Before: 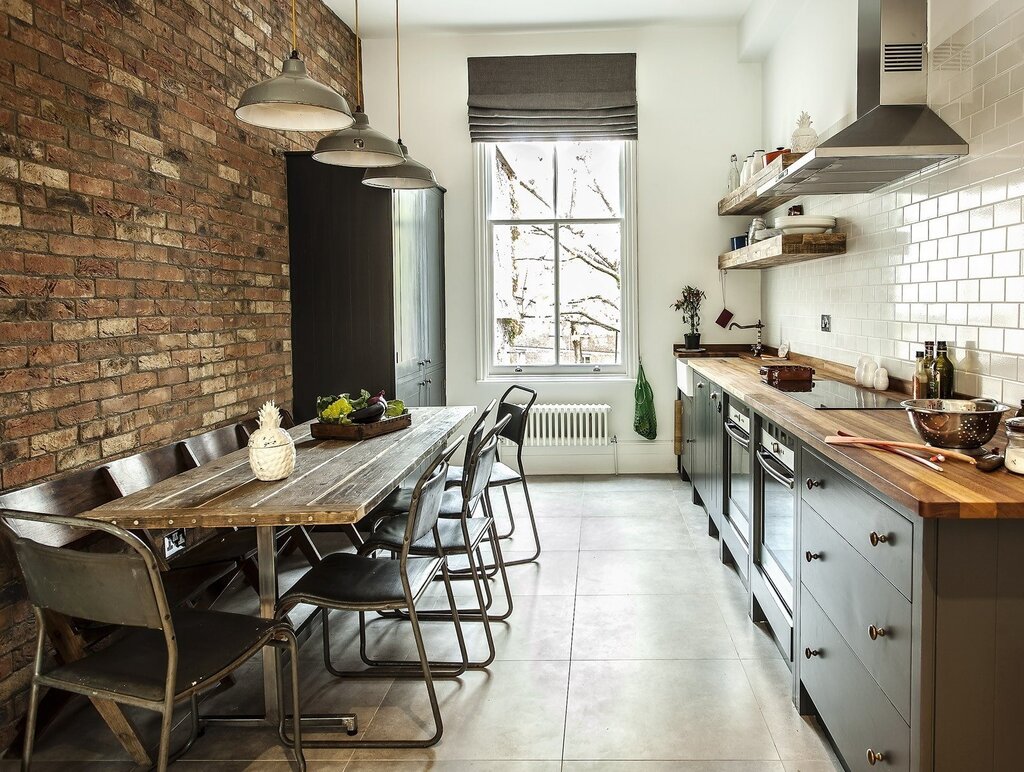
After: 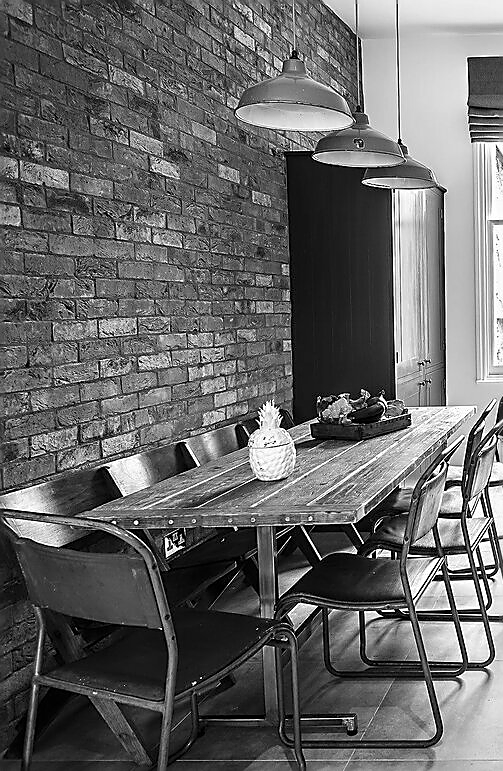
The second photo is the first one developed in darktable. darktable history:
sharpen: radius 1.4, amount 1.25, threshold 0.7
crop and rotate: left 0%, top 0%, right 50.845%
monochrome: on, module defaults
